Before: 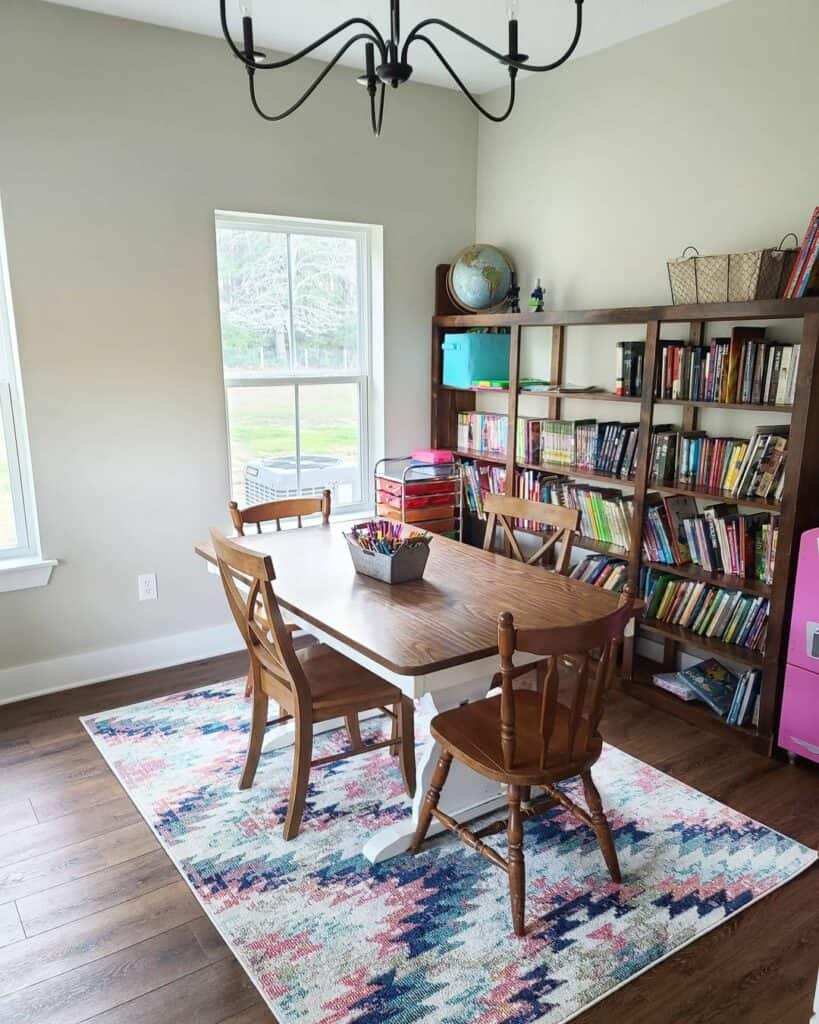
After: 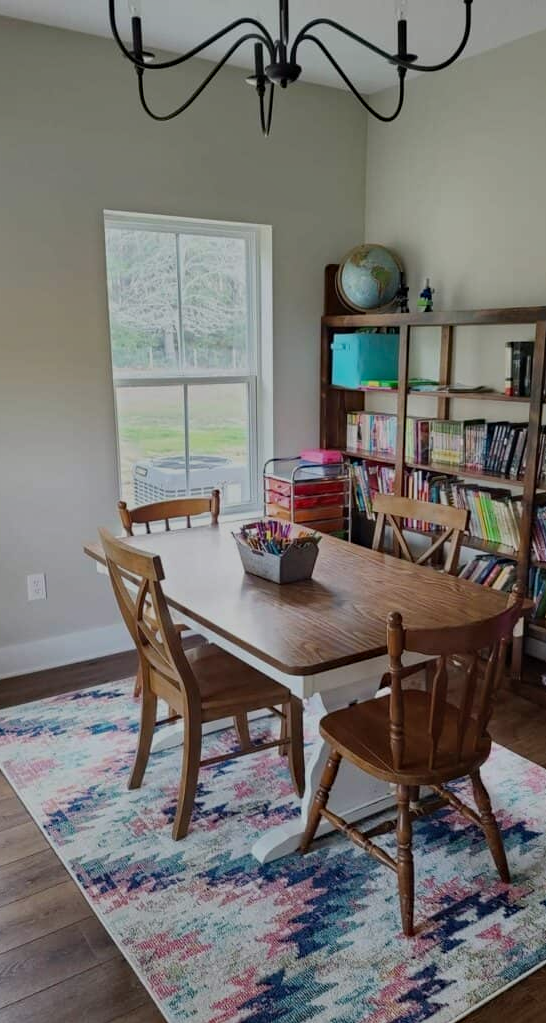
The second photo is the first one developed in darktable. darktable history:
crop and rotate: left 13.638%, right 19.612%
shadows and highlights: soften with gaussian
exposure: exposure -0.904 EV, compensate highlight preservation false
haze removal: compatibility mode true, adaptive false
